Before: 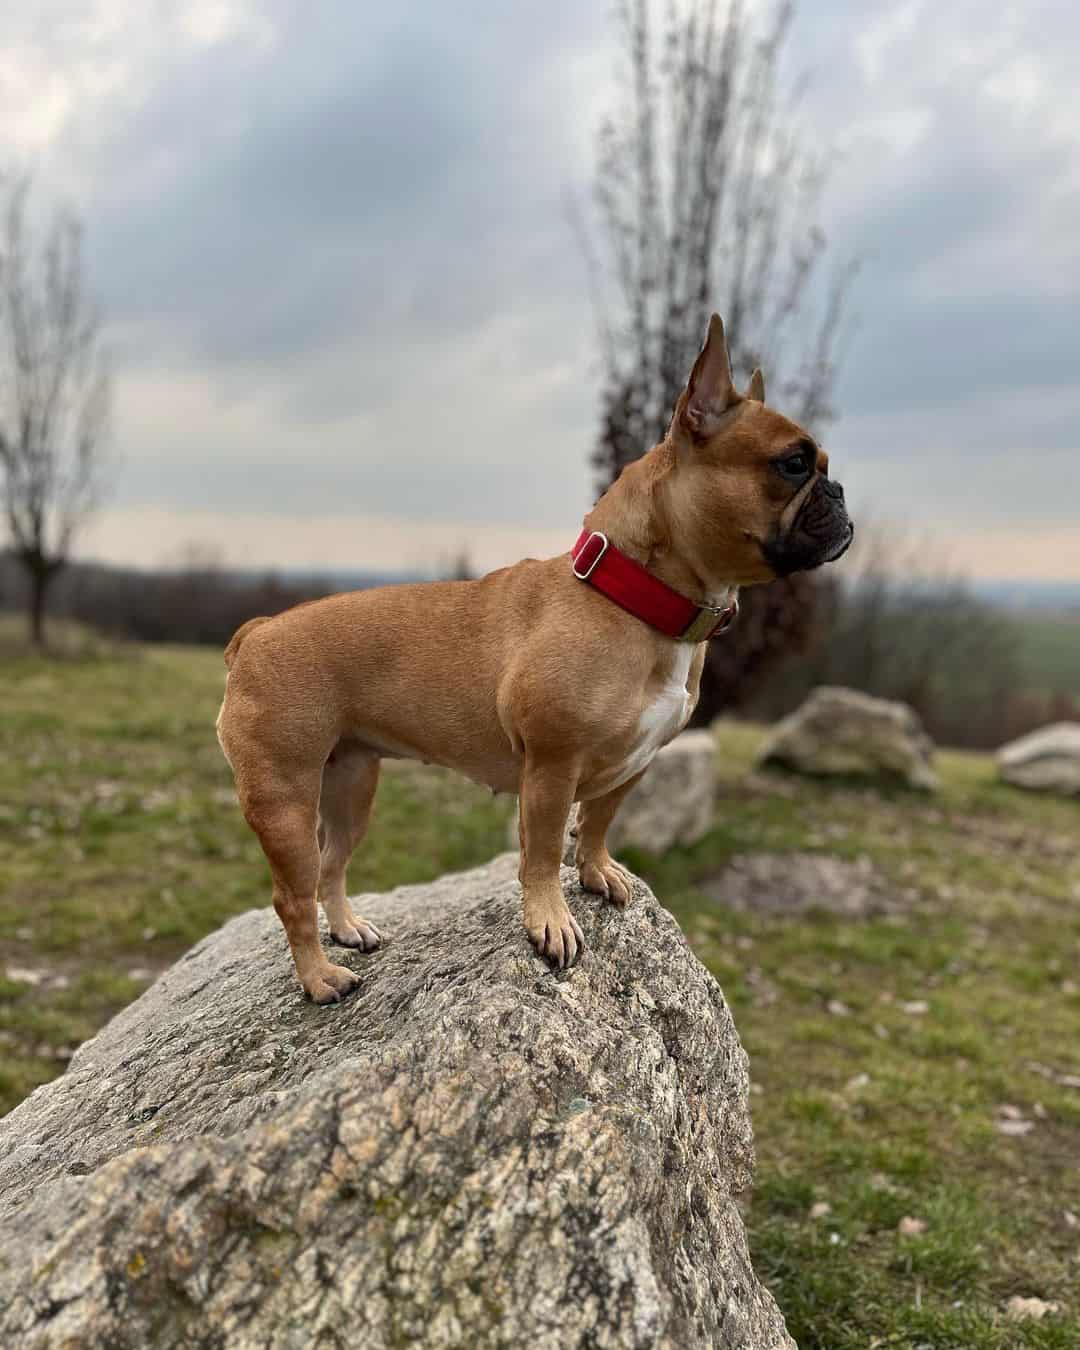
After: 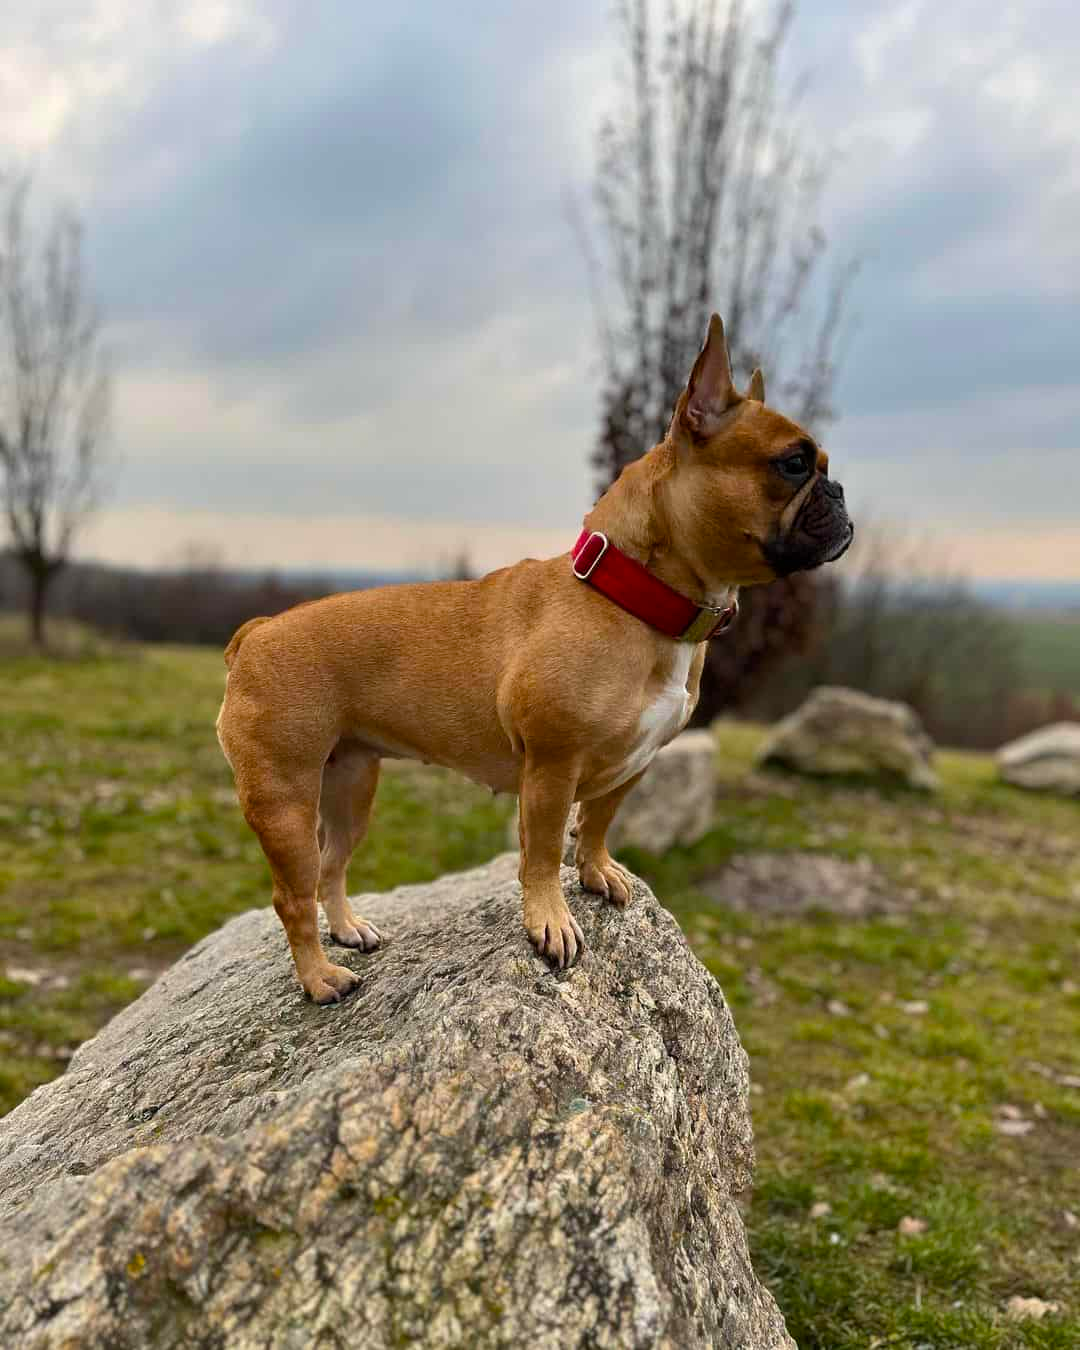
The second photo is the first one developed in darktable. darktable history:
color balance rgb: power › hue 71.75°, shadows fall-off 299.008%, white fulcrum 1.98 EV, highlights fall-off 298.546%, perceptual saturation grading › global saturation 25.4%, mask middle-gray fulcrum 99.916%, global vibrance 20%, contrast gray fulcrum 38.233%
